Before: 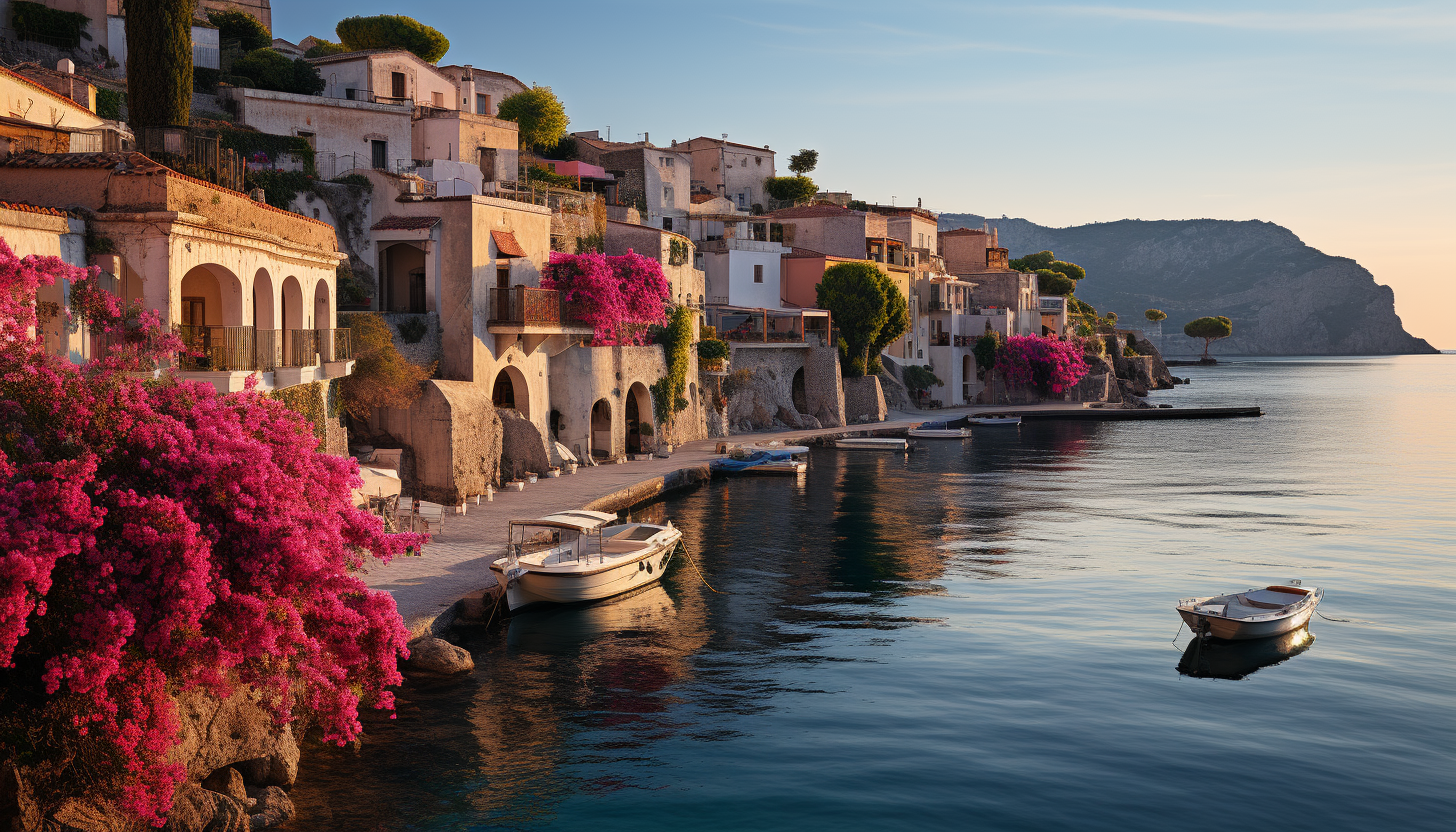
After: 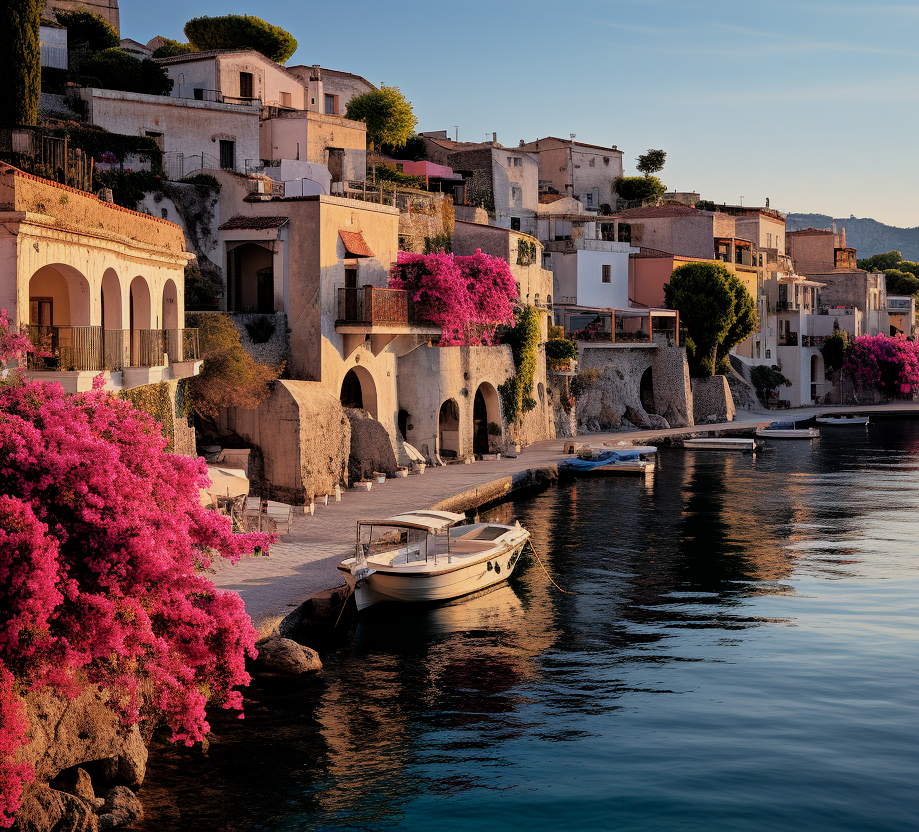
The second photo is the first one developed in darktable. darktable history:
levels: levels [0, 0.492, 0.984]
filmic rgb: middle gray luminance 12.5%, black relative exposure -10.2 EV, white relative exposure 3.47 EV, target black luminance 0%, hardness 5.73, latitude 45.22%, contrast 1.231, highlights saturation mix 4.13%, shadows ↔ highlights balance 27.31%, color science v6 (2022)
shadows and highlights: on, module defaults
crop: left 10.455%, right 26.367%
